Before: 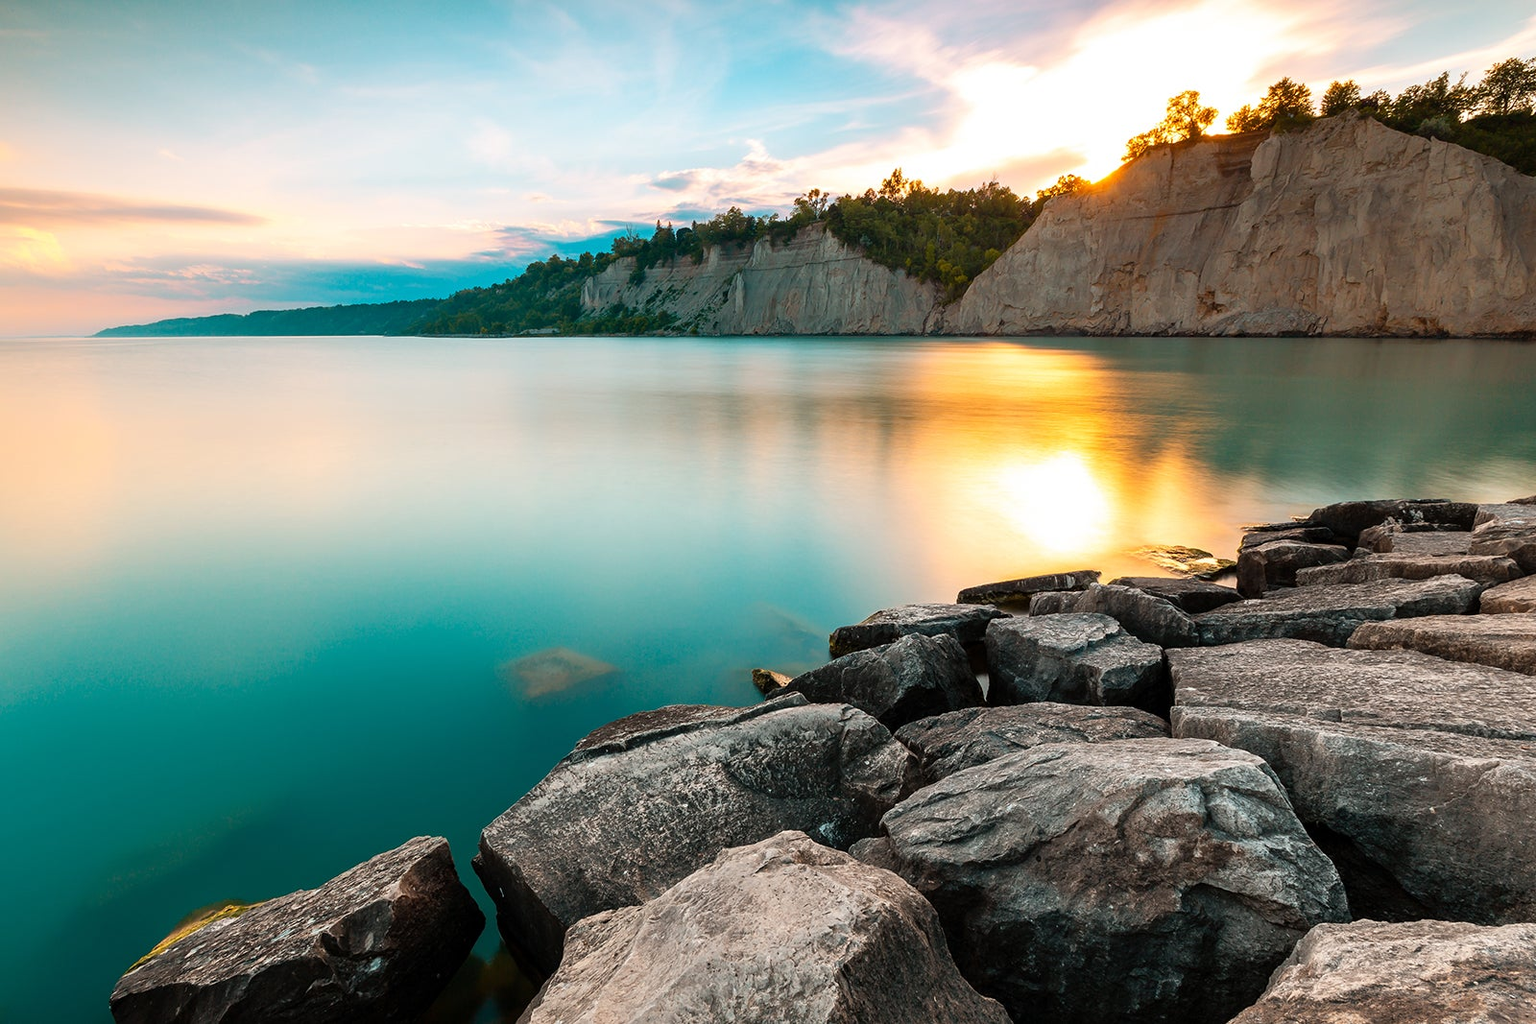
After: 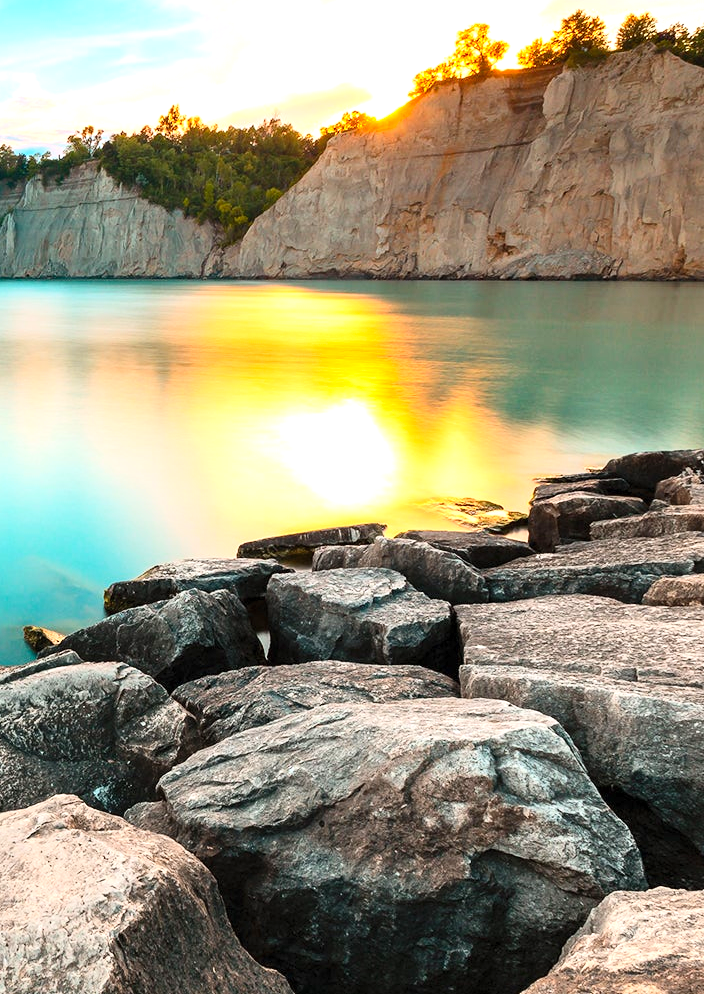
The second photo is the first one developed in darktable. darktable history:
exposure: exposure 0.558 EV, compensate highlight preservation false
contrast brightness saturation: contrast 0.202, brightness 0.157, saturation 0.228
crop: left 47.537%, top 6.677%, right 8.074%
